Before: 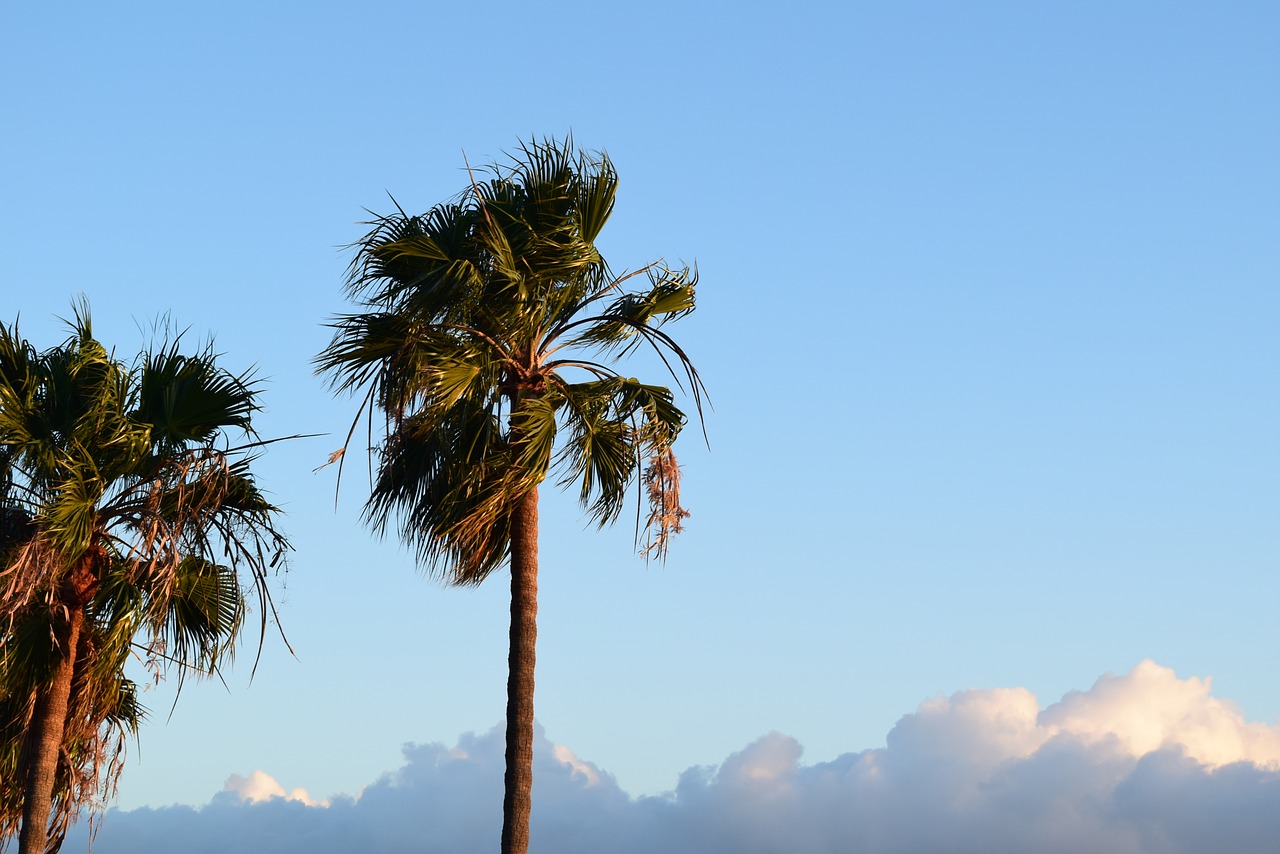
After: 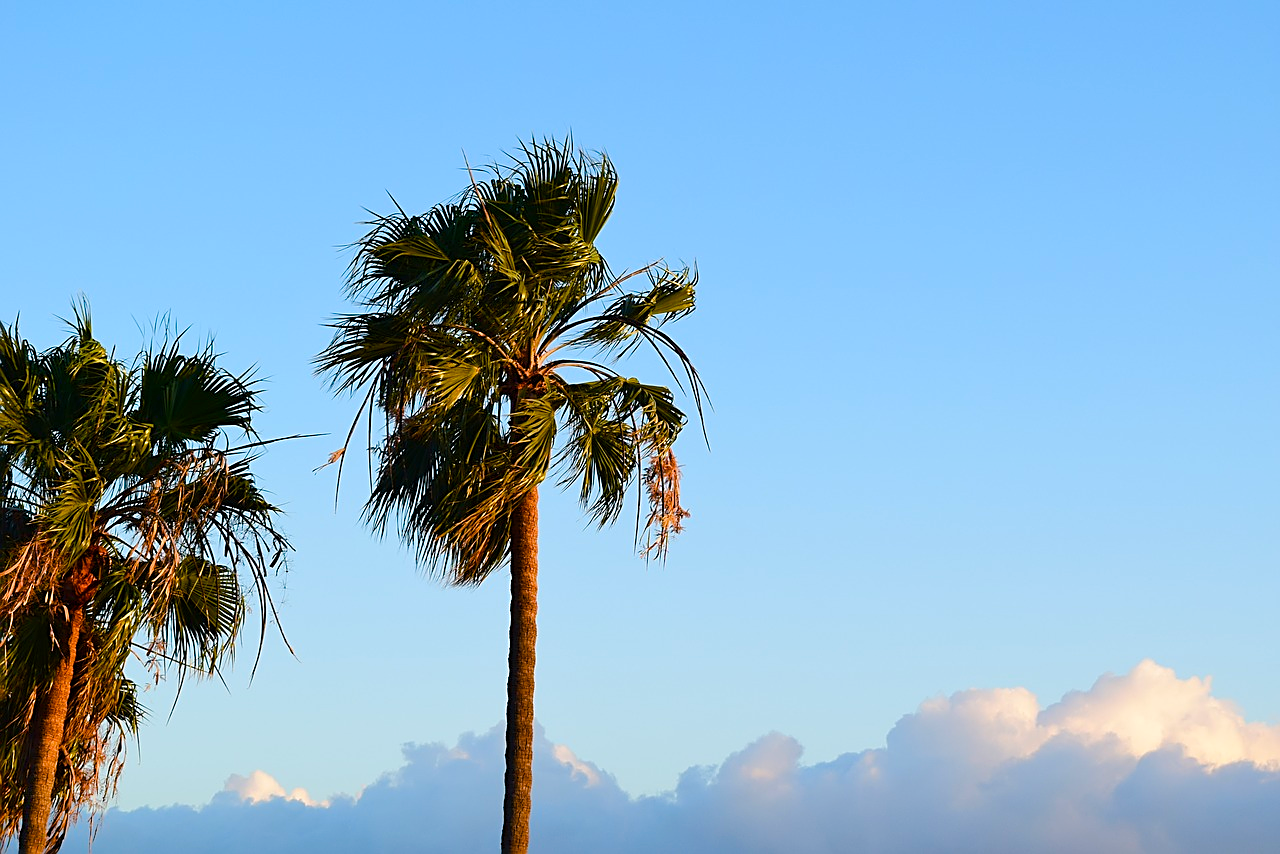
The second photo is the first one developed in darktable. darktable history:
color balance rgb: shadows lift › chroma 0.802%, shadows lift › hue 115.57°, linear chroma grading › global chroma 15.536%, perceptual saturation grading › global saturation 20%, perceptual saturation grading › highlights -24.871%, perceptual saturation grading › shadows 49.89%, perceptual brilliance grading › mid-tones 10.379%, perceptual brilliance grading › shadows 14.85%
tone equalizer: edges refinement/feathering 500, mask exposure compensation -1.57 EV, preserve details no
sharpen: on, module defaults
